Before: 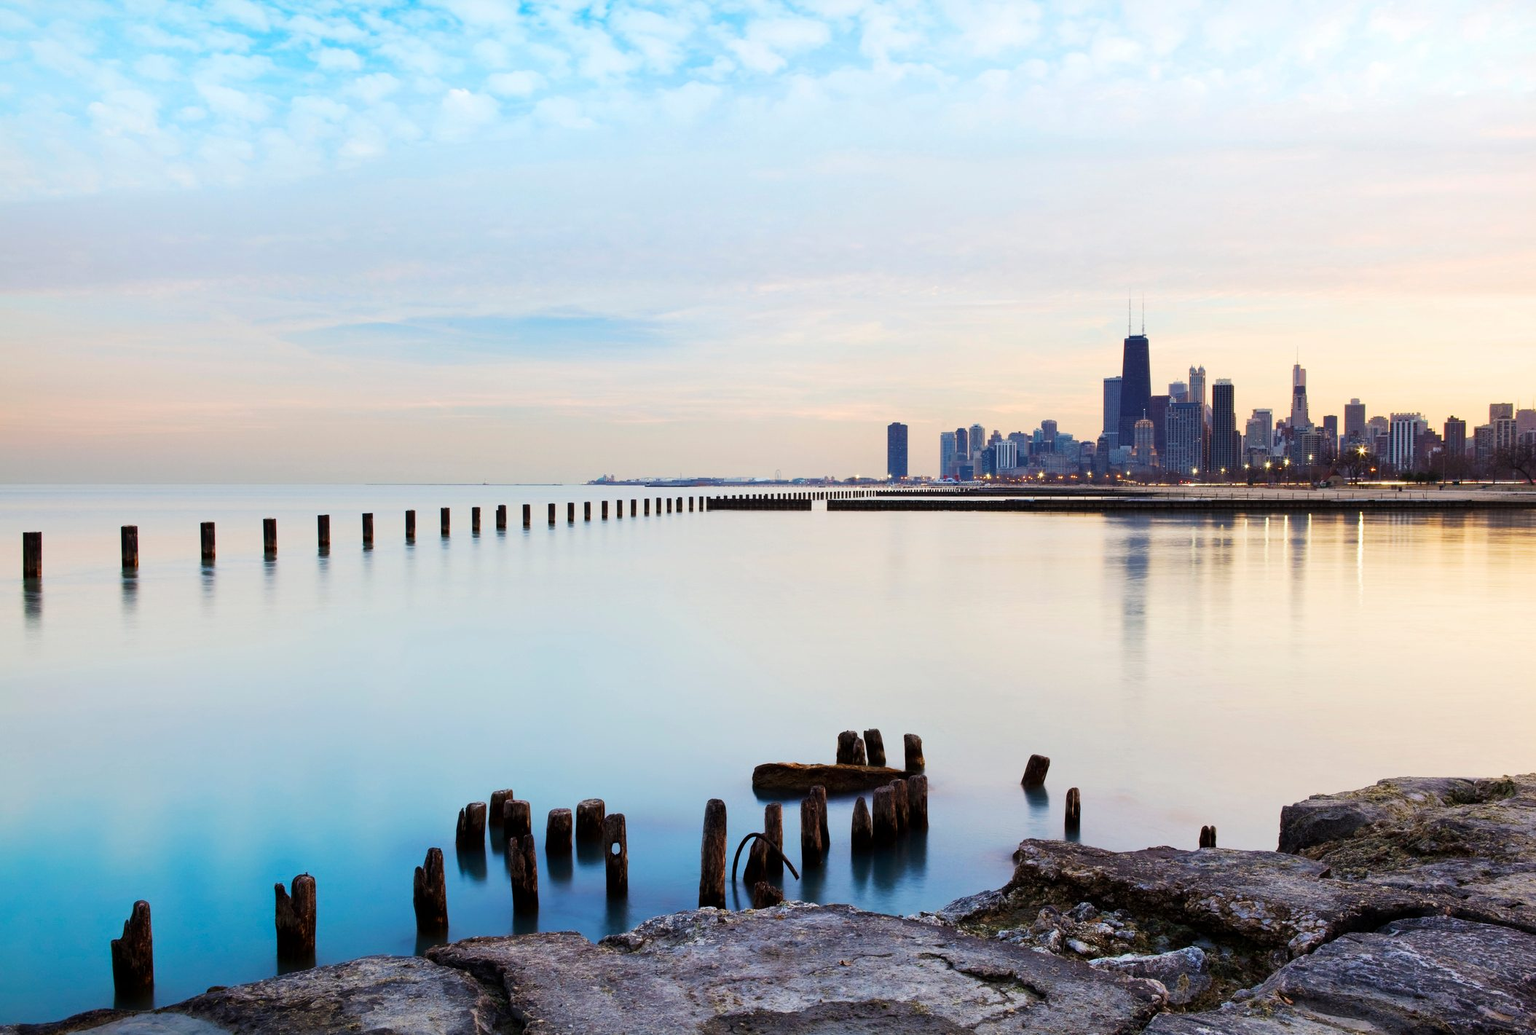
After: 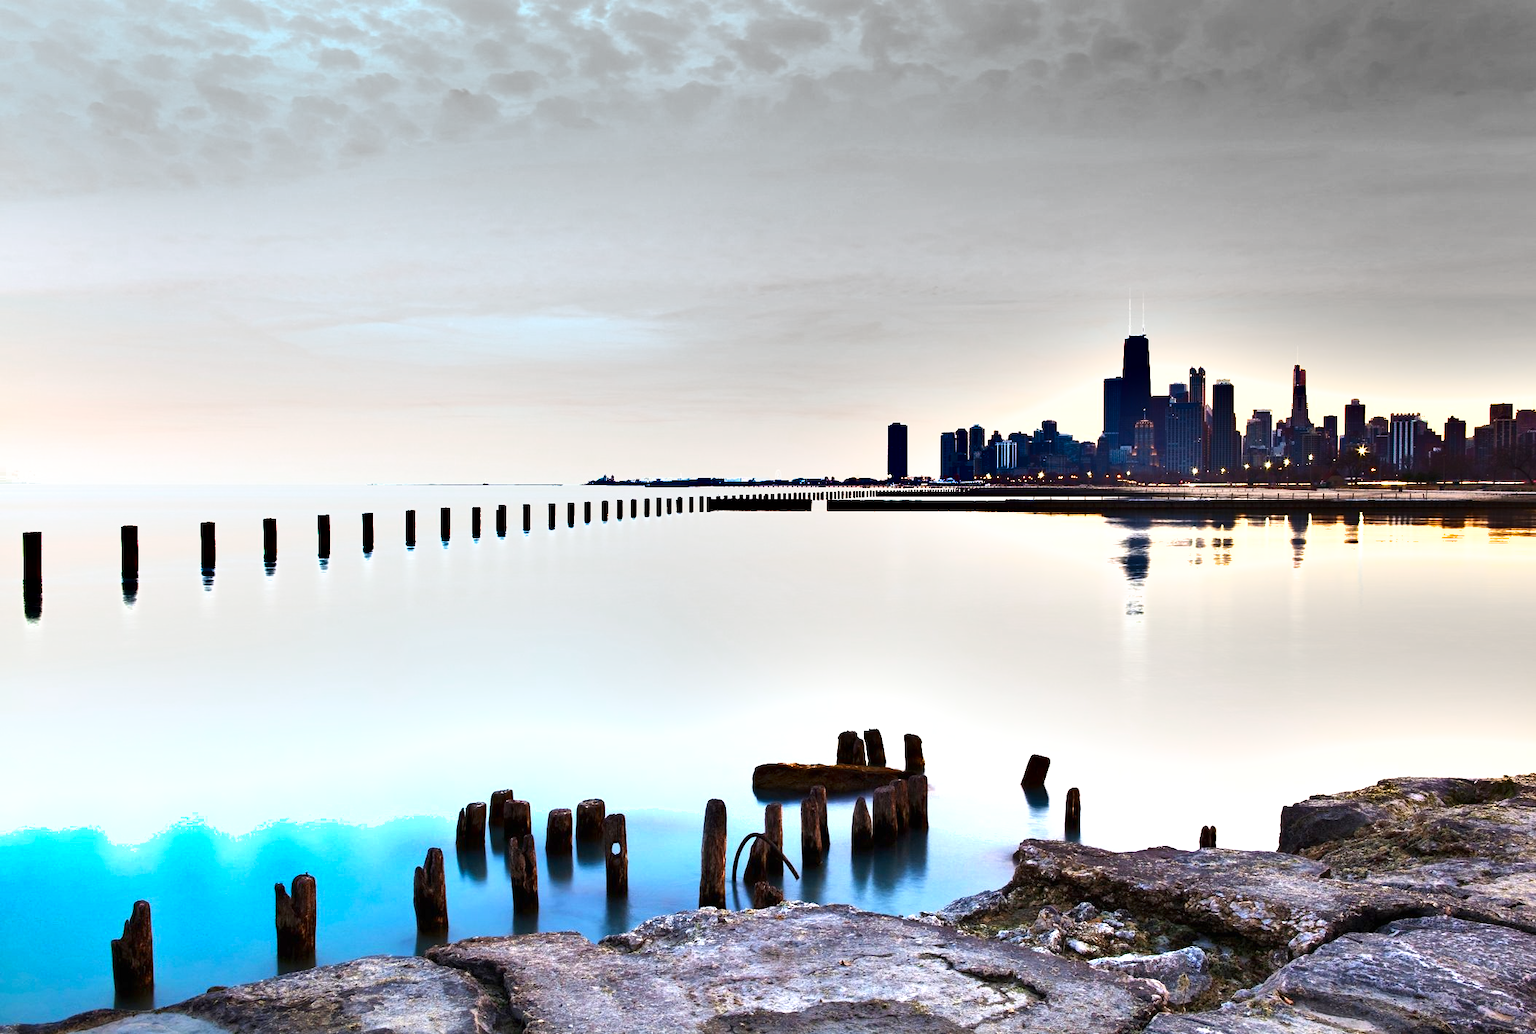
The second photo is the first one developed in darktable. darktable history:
exposure: black level correction 0, exposure 1.199 EV, compensate highlight preservation false
shadows and highlights: radius 106.87, shadows 44.86, highlights -66.37, low approximation 0.01, soften with gaussian
